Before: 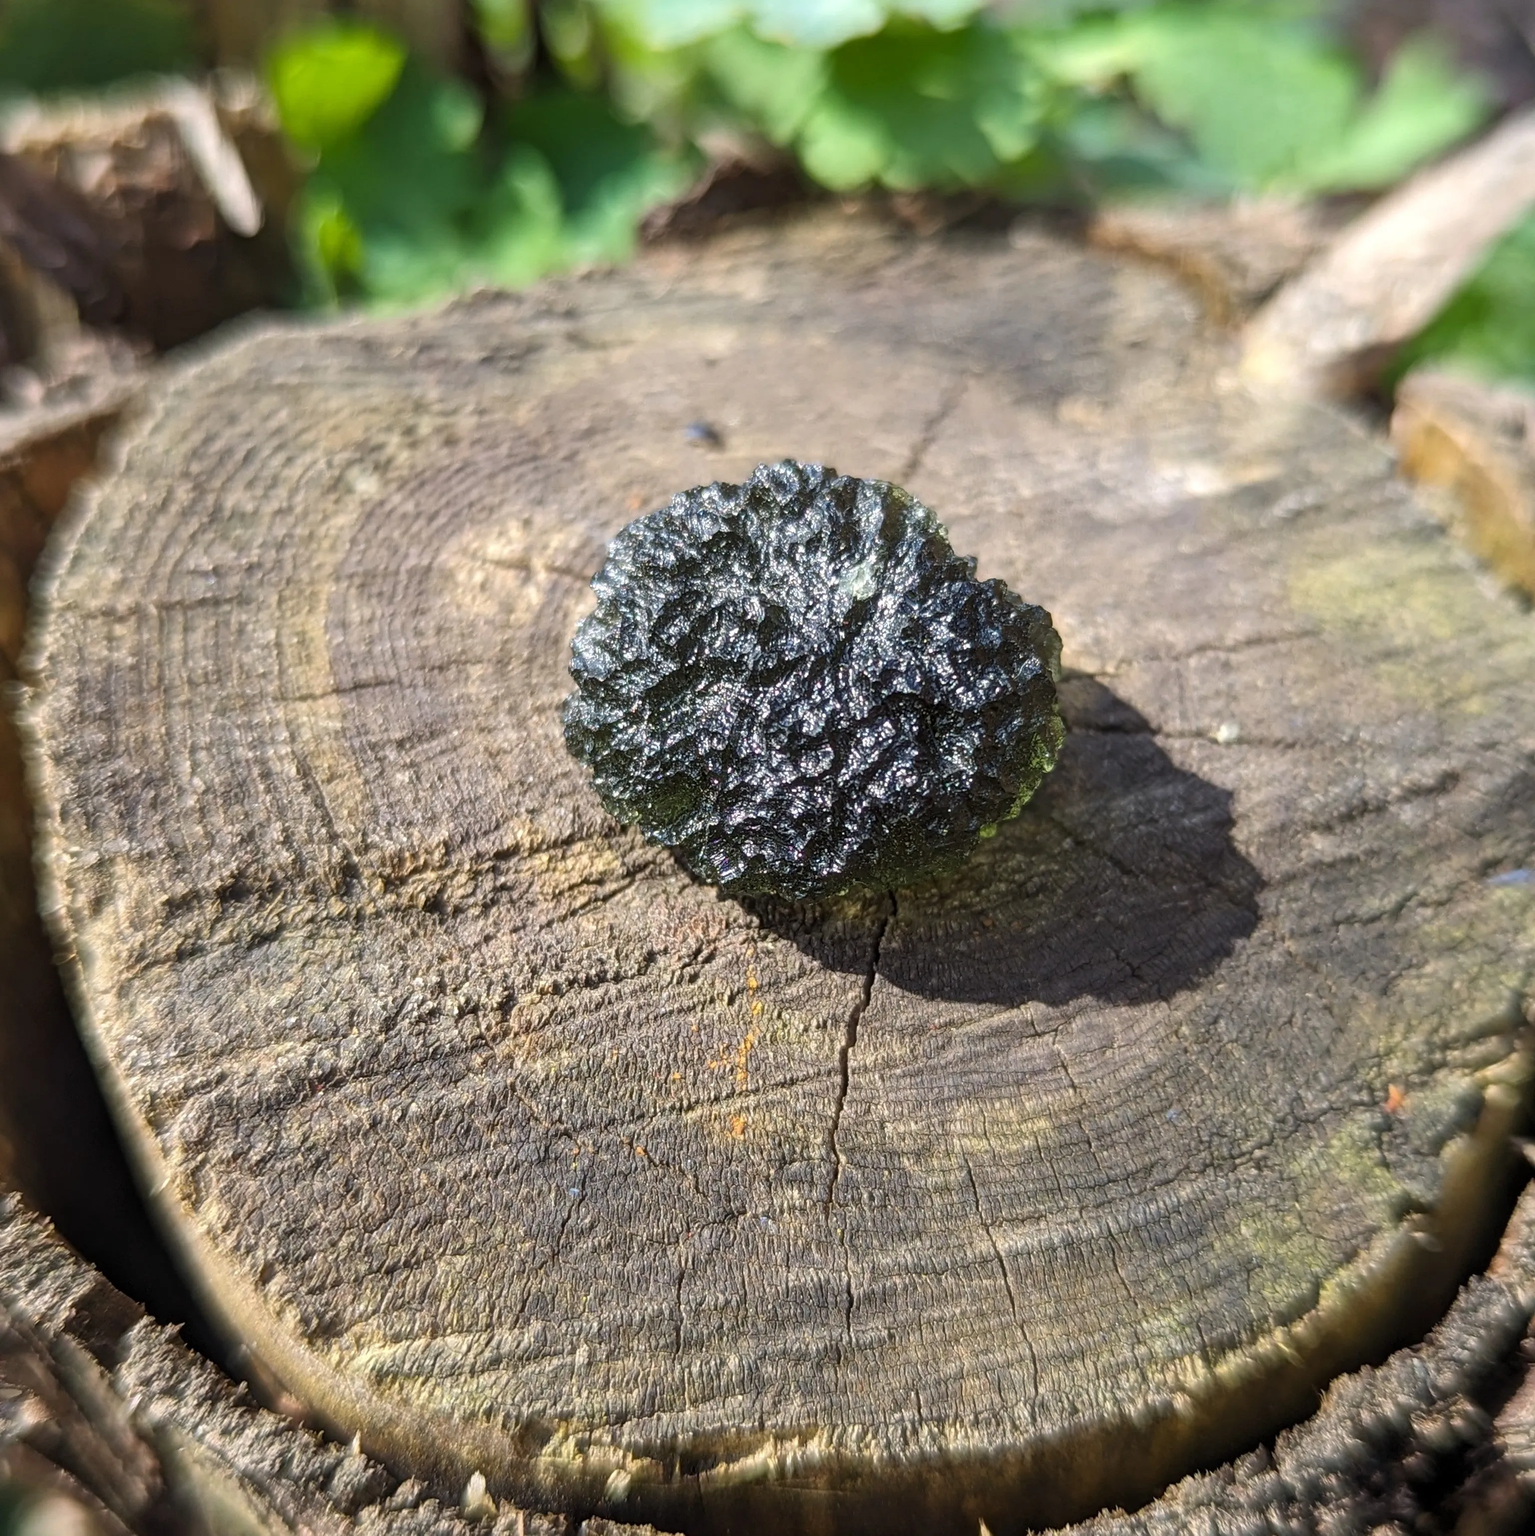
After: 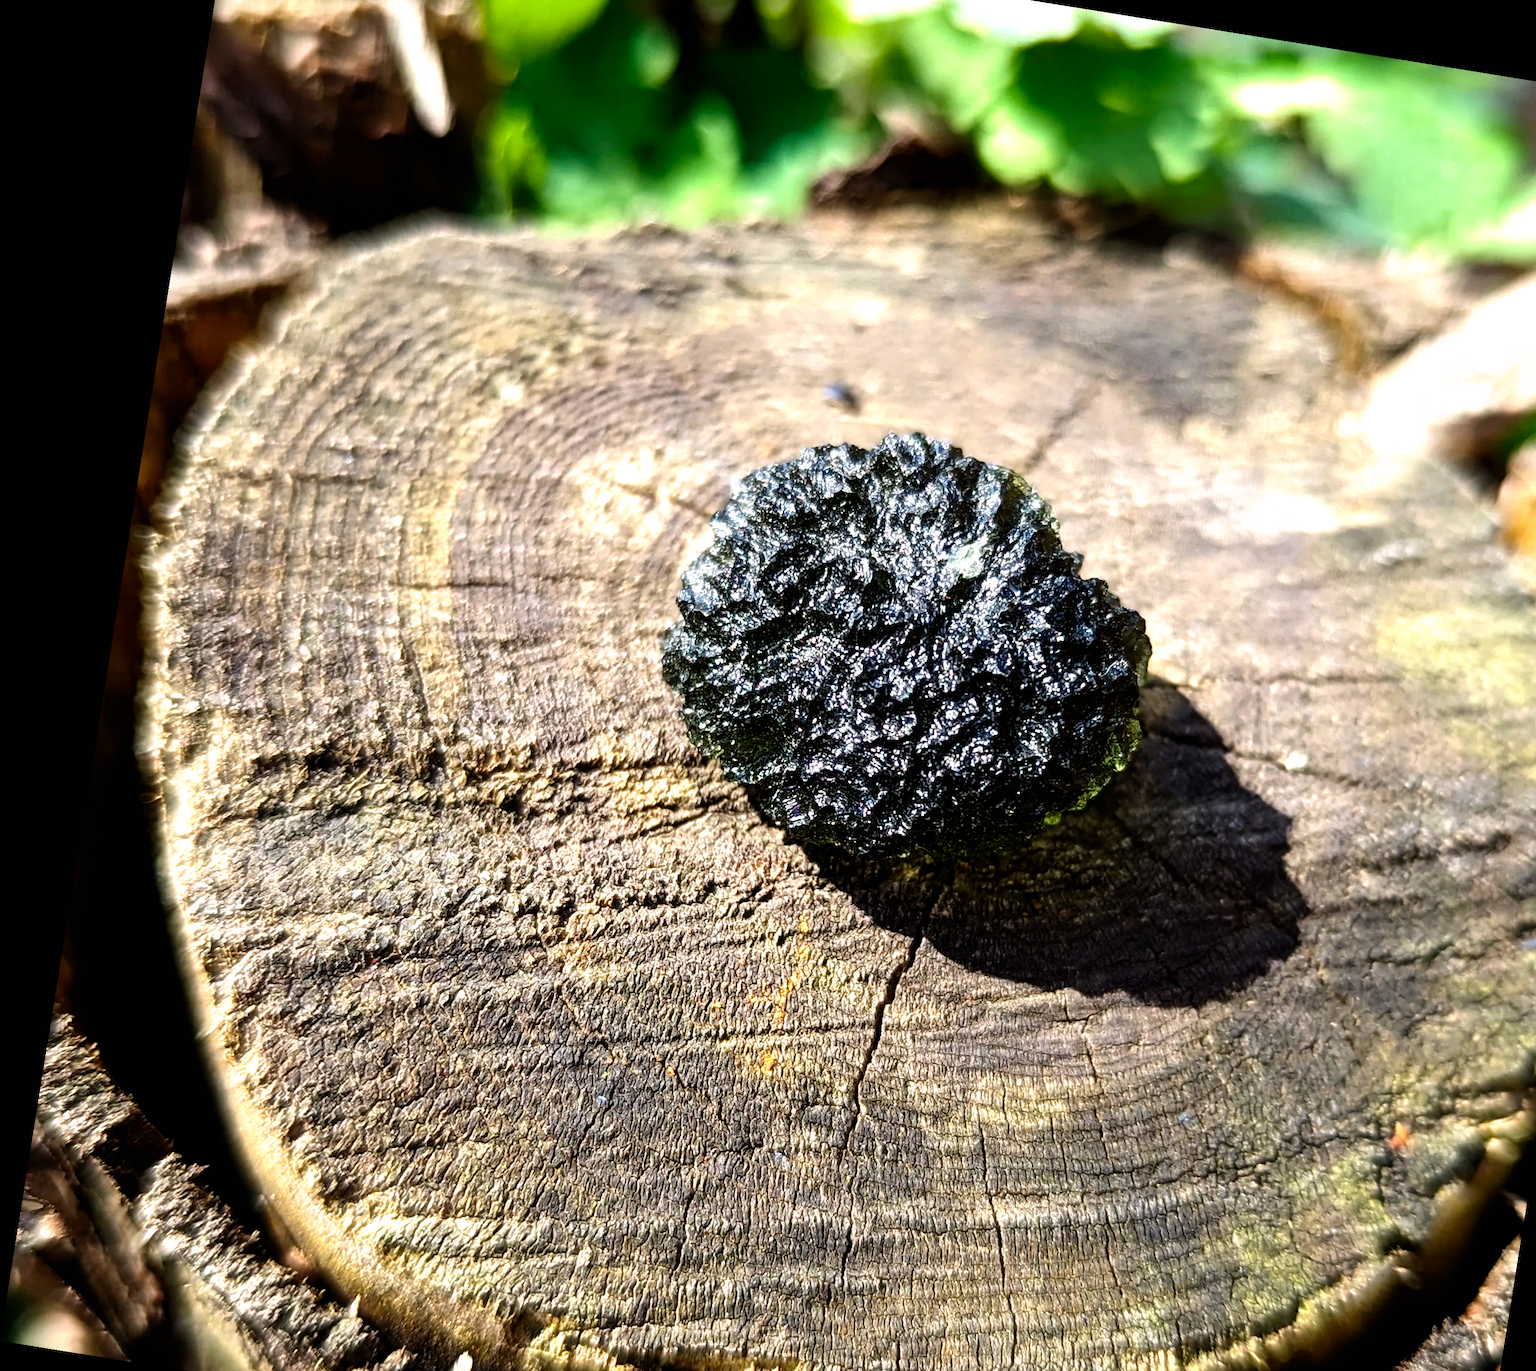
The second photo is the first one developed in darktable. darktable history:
crop: top 7.49%, right 9.717%, bottom 11.943%
sharpen: radius 5.325, amount 0.312, threshold 26.433
filmic rgb: black relative exposure -8.2 EV, white relative exposure 2.2 EV, threshold 3 EV, hardness 7.11, latitude 85.74%, contrast 1.696, highlights saturation mix -4%, shadows ↔ highlights balance -2.69%, preserve chrominance no, color science v5 (2021), contrast in shadows safe, contrast in highlights safe, enable highlight reconstruction true
rotate and perspective: rotation 9.12°, automatic cropping off
